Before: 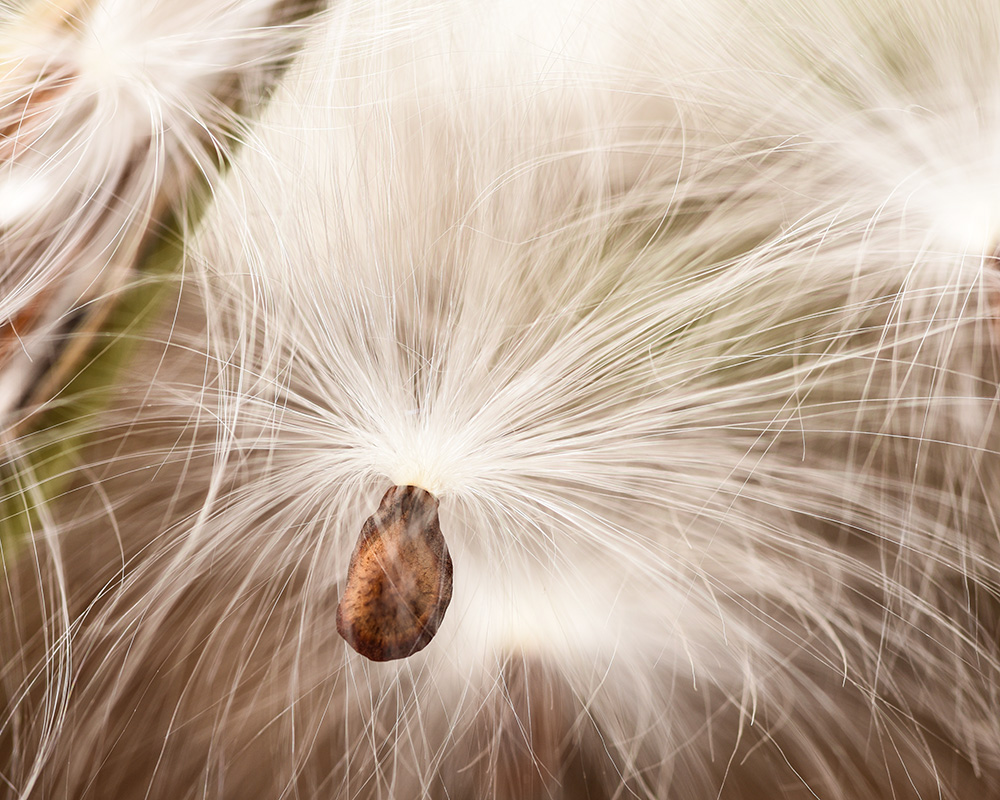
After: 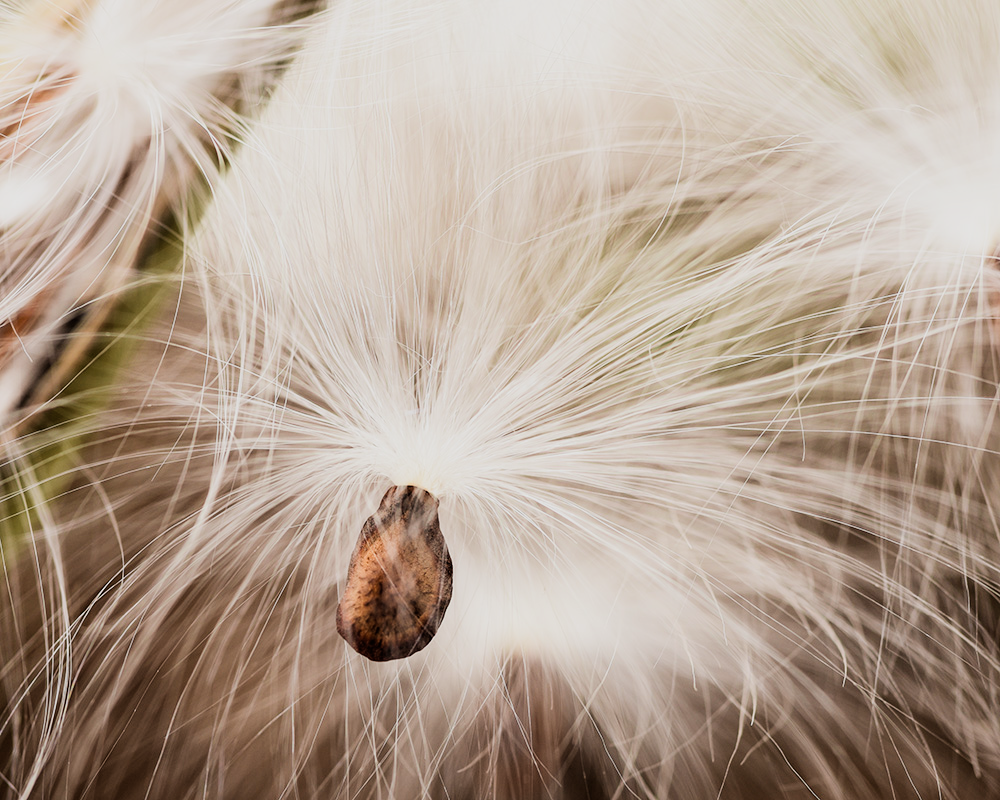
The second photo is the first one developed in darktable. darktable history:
filmic rgb: black relative exposure -5 EV, hardness 2.88, contrast 1.3, highlights saturation mix -30%
color correction: saturation 0.99
